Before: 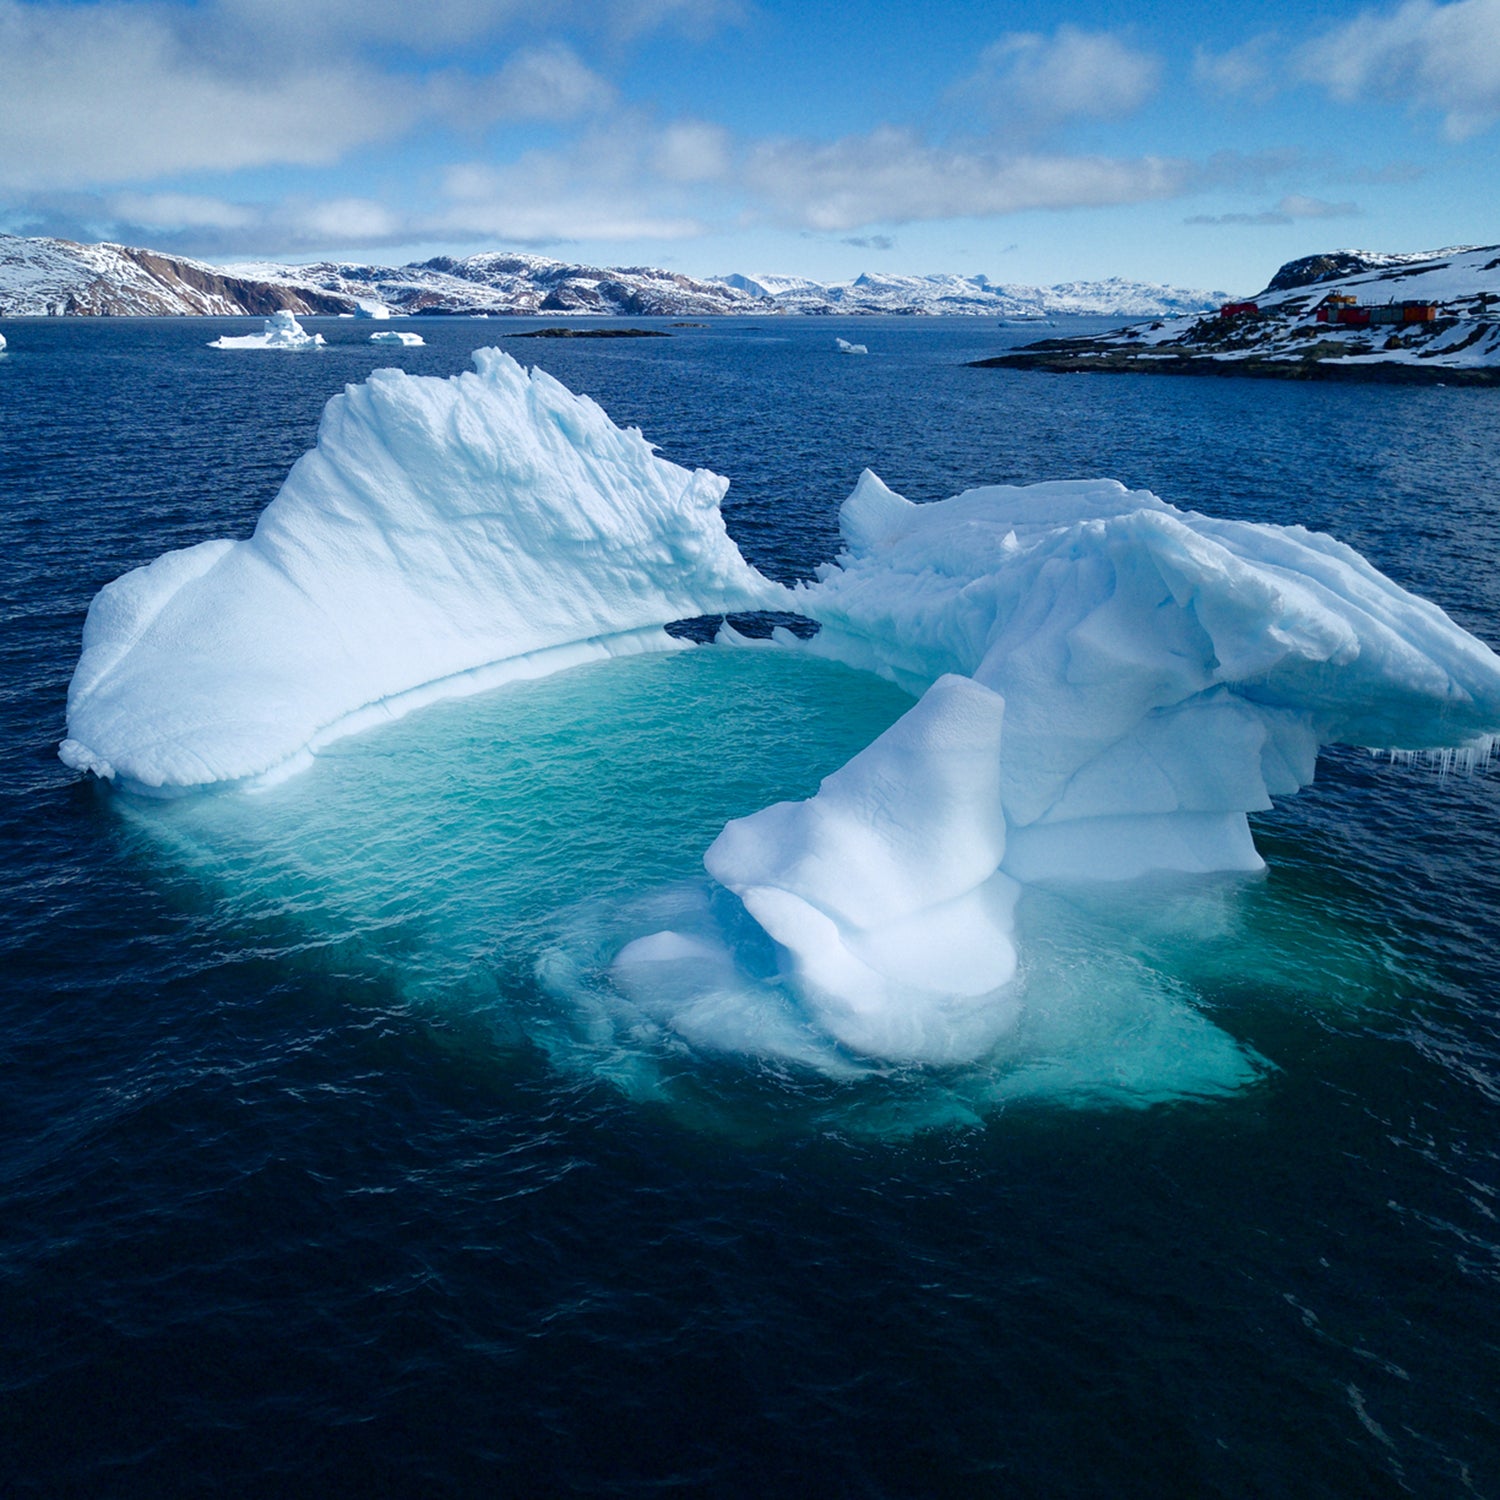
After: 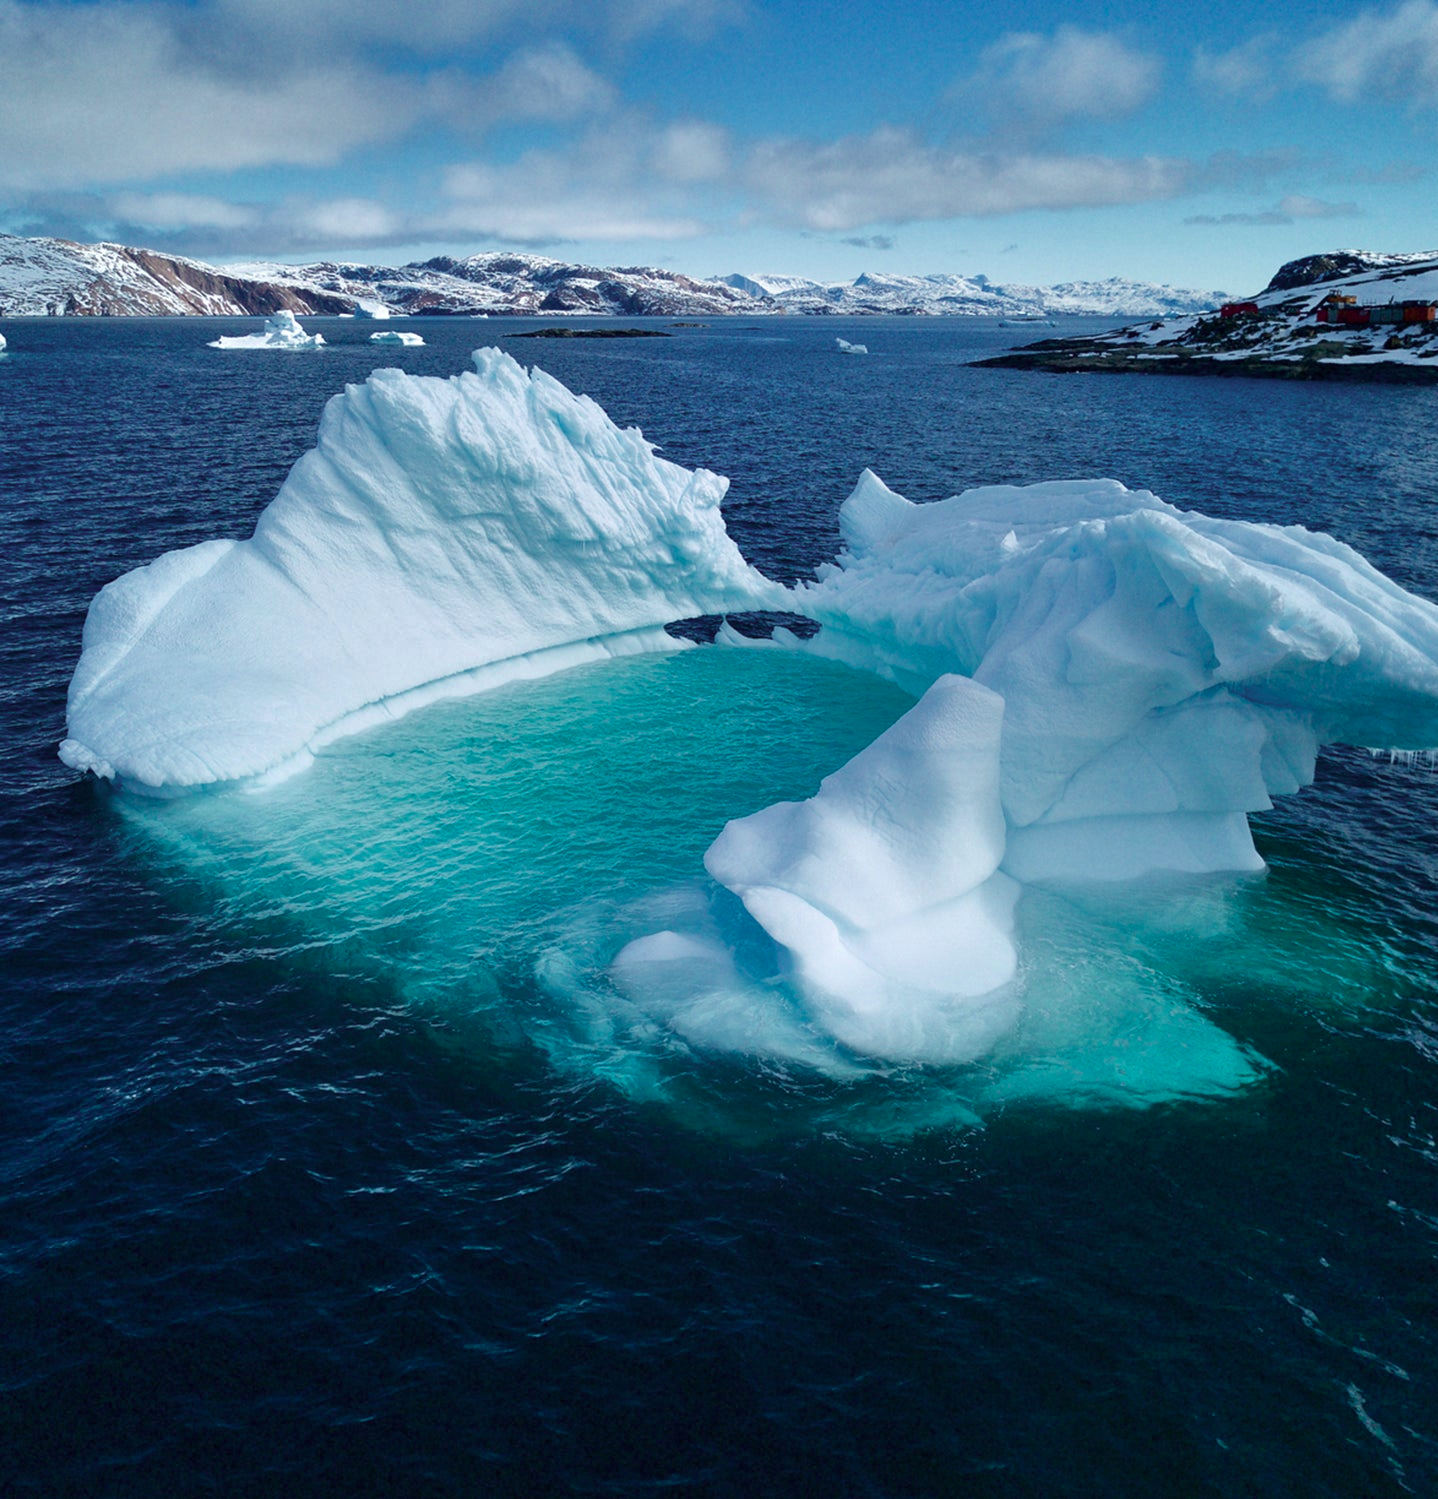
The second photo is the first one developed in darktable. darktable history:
shadows and highlights: radius 108.52, shadows 44.07, highlights -67.8, low approximation 0.01, soften with gaussian
color balance rgb: perceptual saturation grading › global saturation 20%, global vibrance 20%
color contrast: blue-yellow contrast 0.7
crop: right 4.126%, bottom 0.031%
